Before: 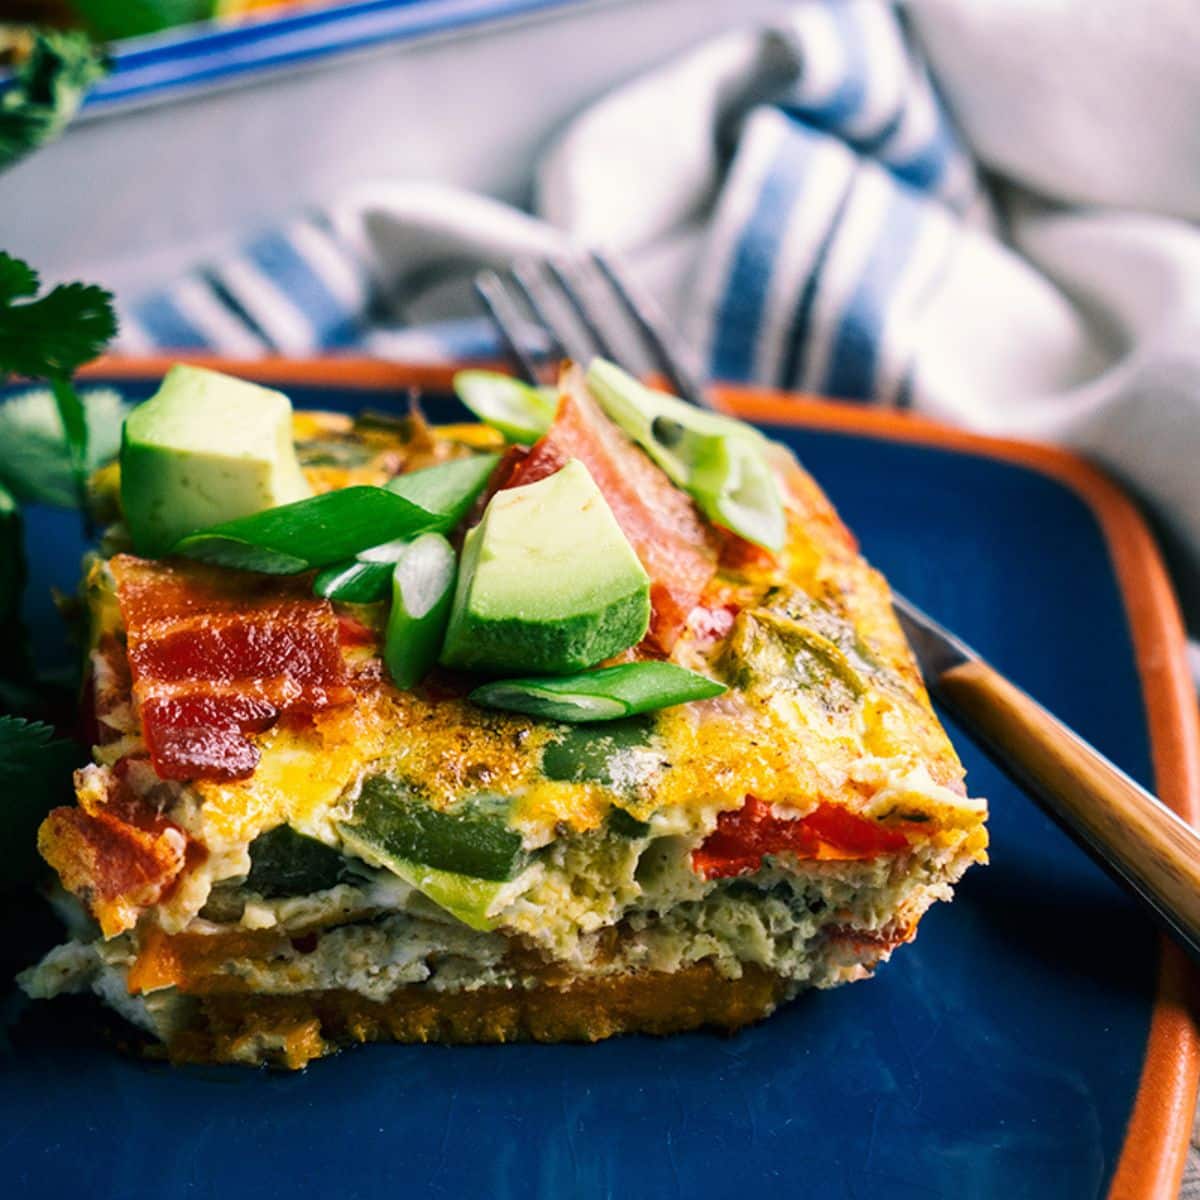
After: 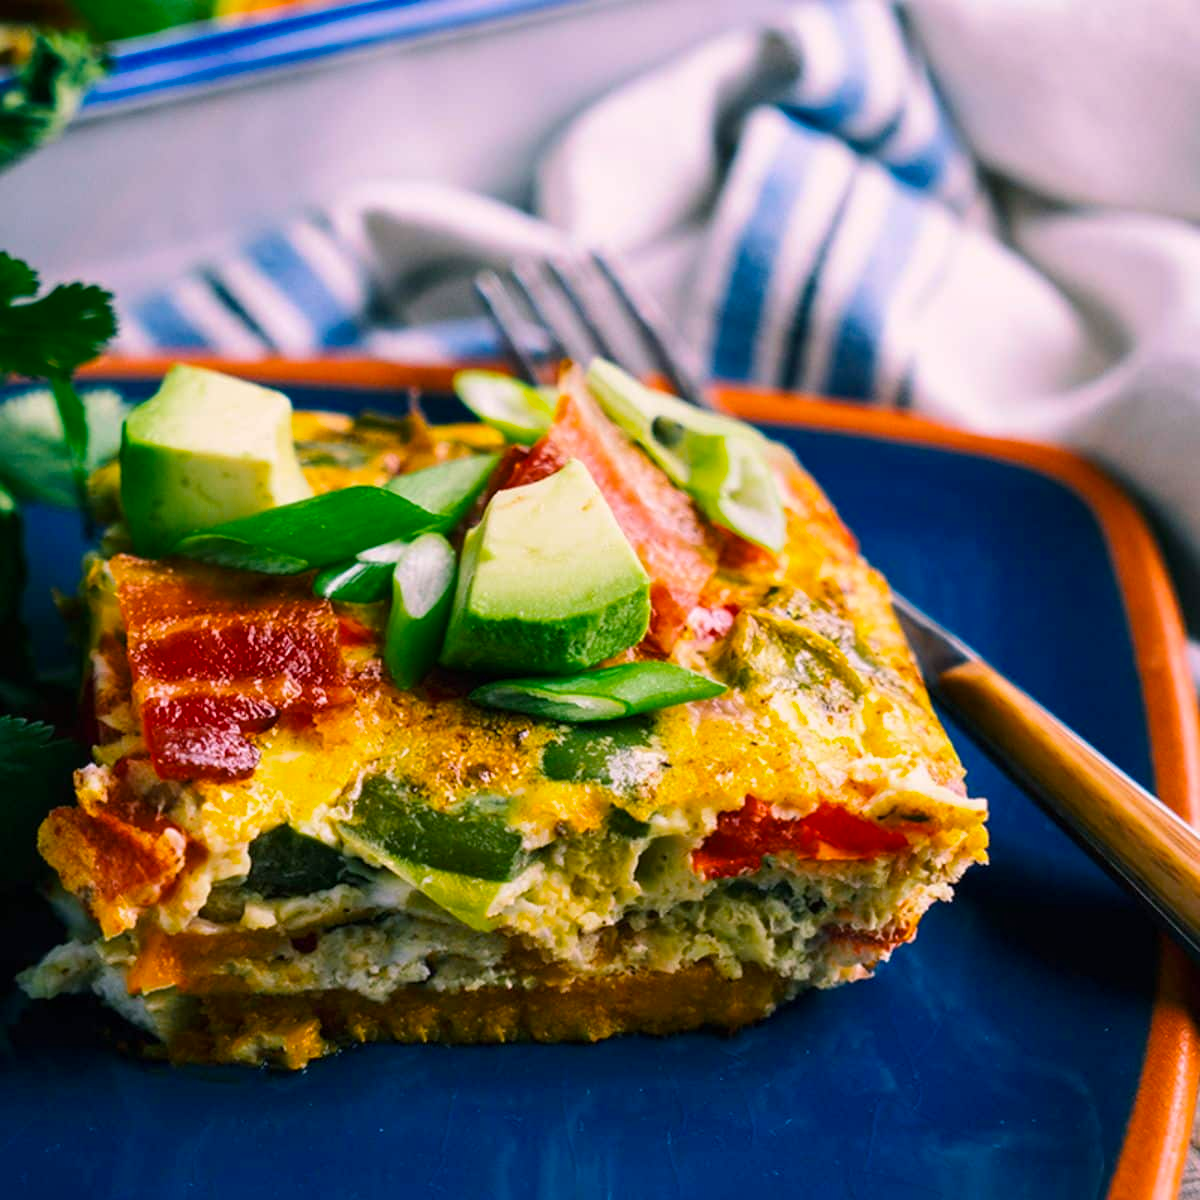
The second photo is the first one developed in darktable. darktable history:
color zones: curves: ch0 [(0, 0.5) (0.143, 0.5) (0.286, 0.5) (0.429, 0.5) (0.571, 0.5) (0.714, 0.476) (0.857, 0.5) (1, 0.5)]; ch2 [(0, 0.5) (0.143, 0.5) (0.286, 0.5) (0.429, 0.5) (0.571, 0.5) (0.714, 0.487) (0.857, 0.5) (1, 0.5)], mix -122.29%
color balance rgb: highlights gain › chroma 1.475%, highlights gain › hue 307.26°, perceptual saturation grading › global saturation 31.119%, perceptual brilliance grading › global brilliance 1.877%, perceptual brilliance grading › highlights -3.875%
